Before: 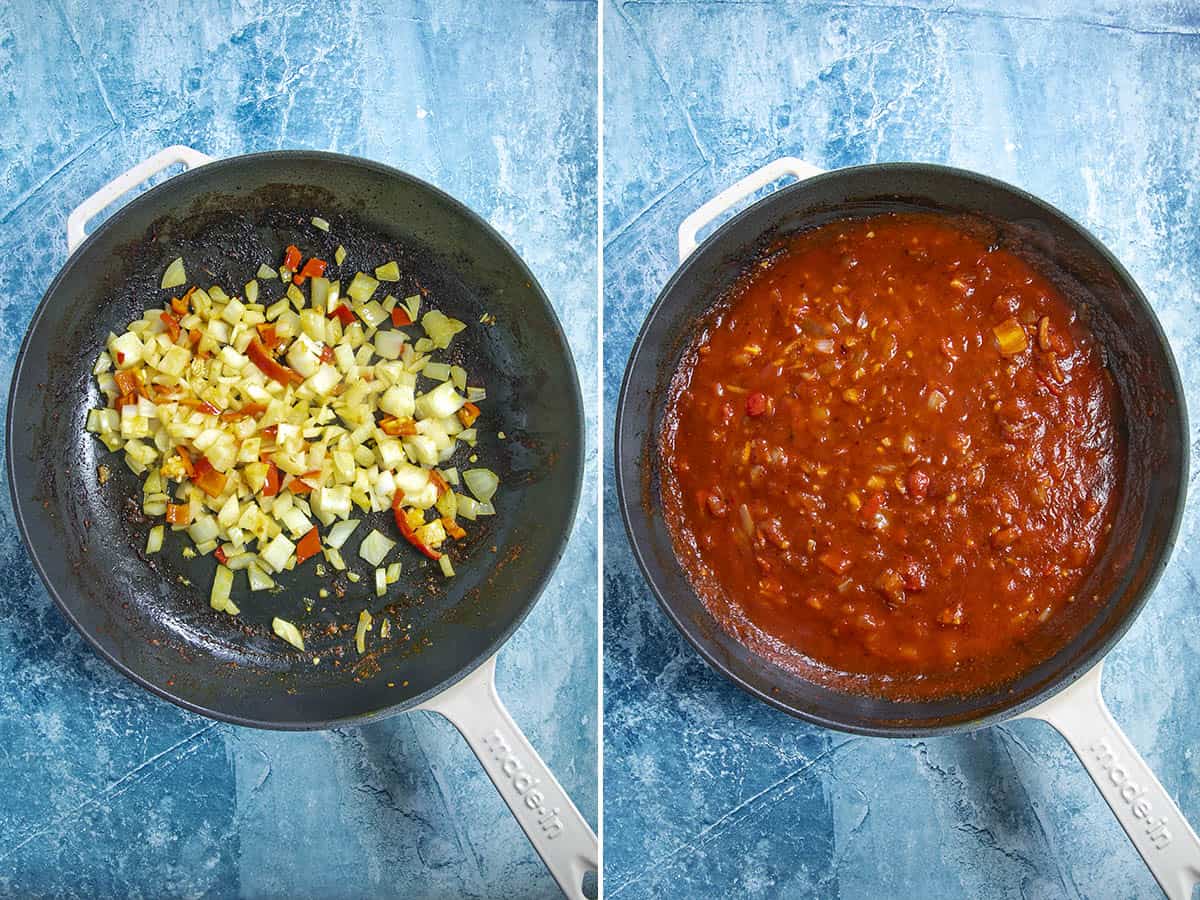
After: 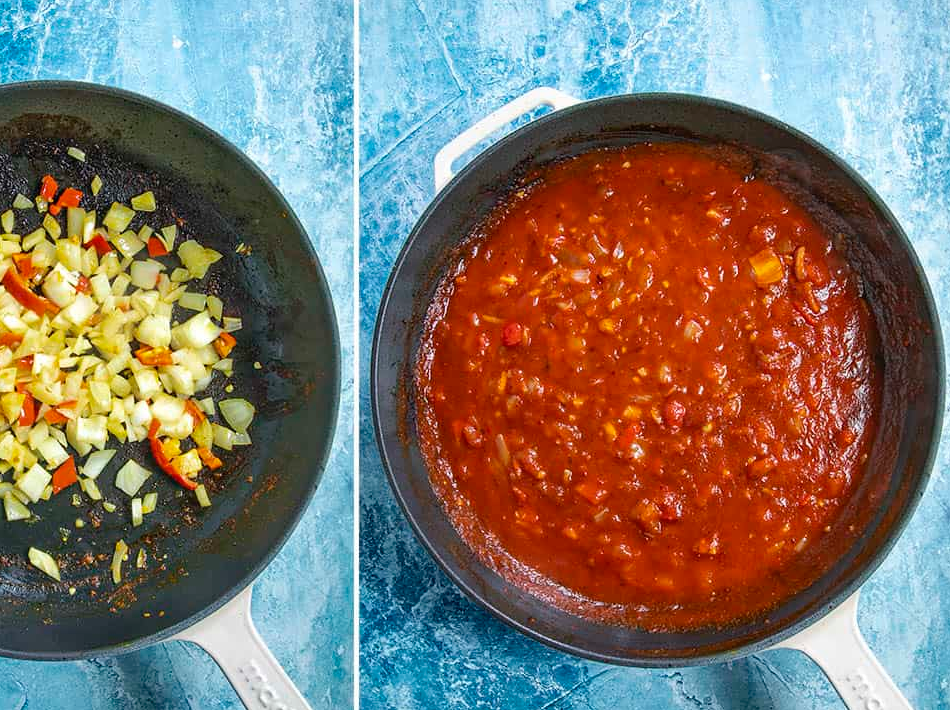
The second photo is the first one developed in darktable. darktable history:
crop and rotate: left 20.346%, top 7.808%, right 0.469%, bottom 13.281%
